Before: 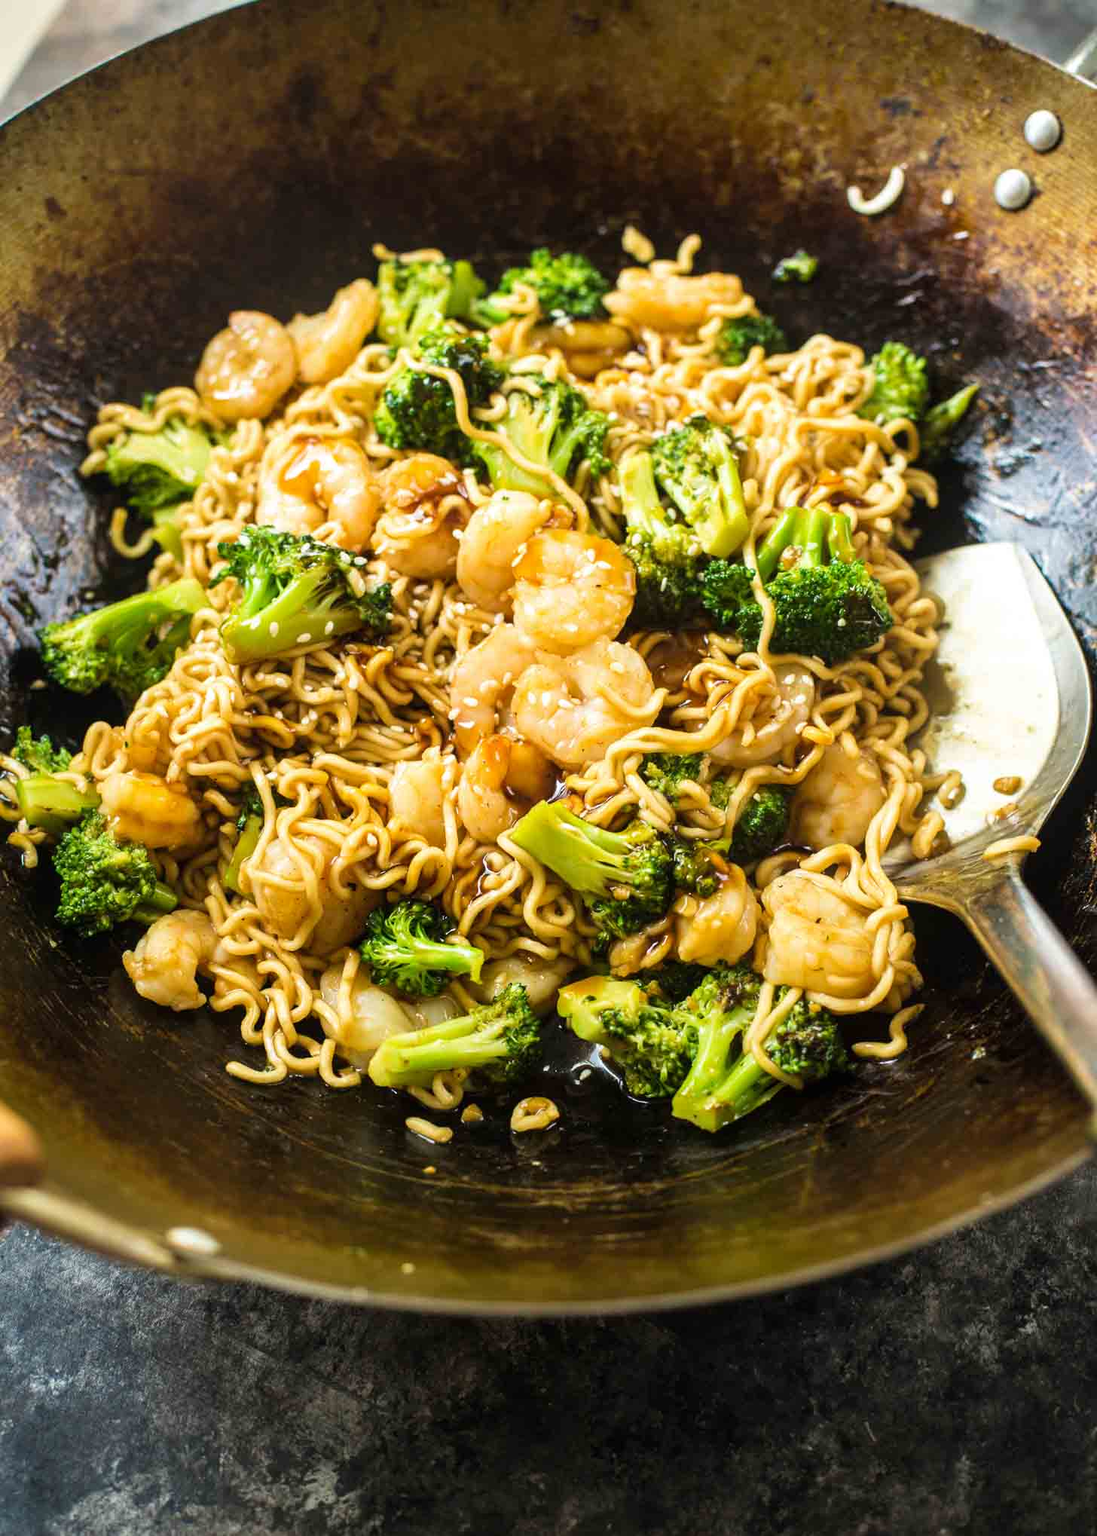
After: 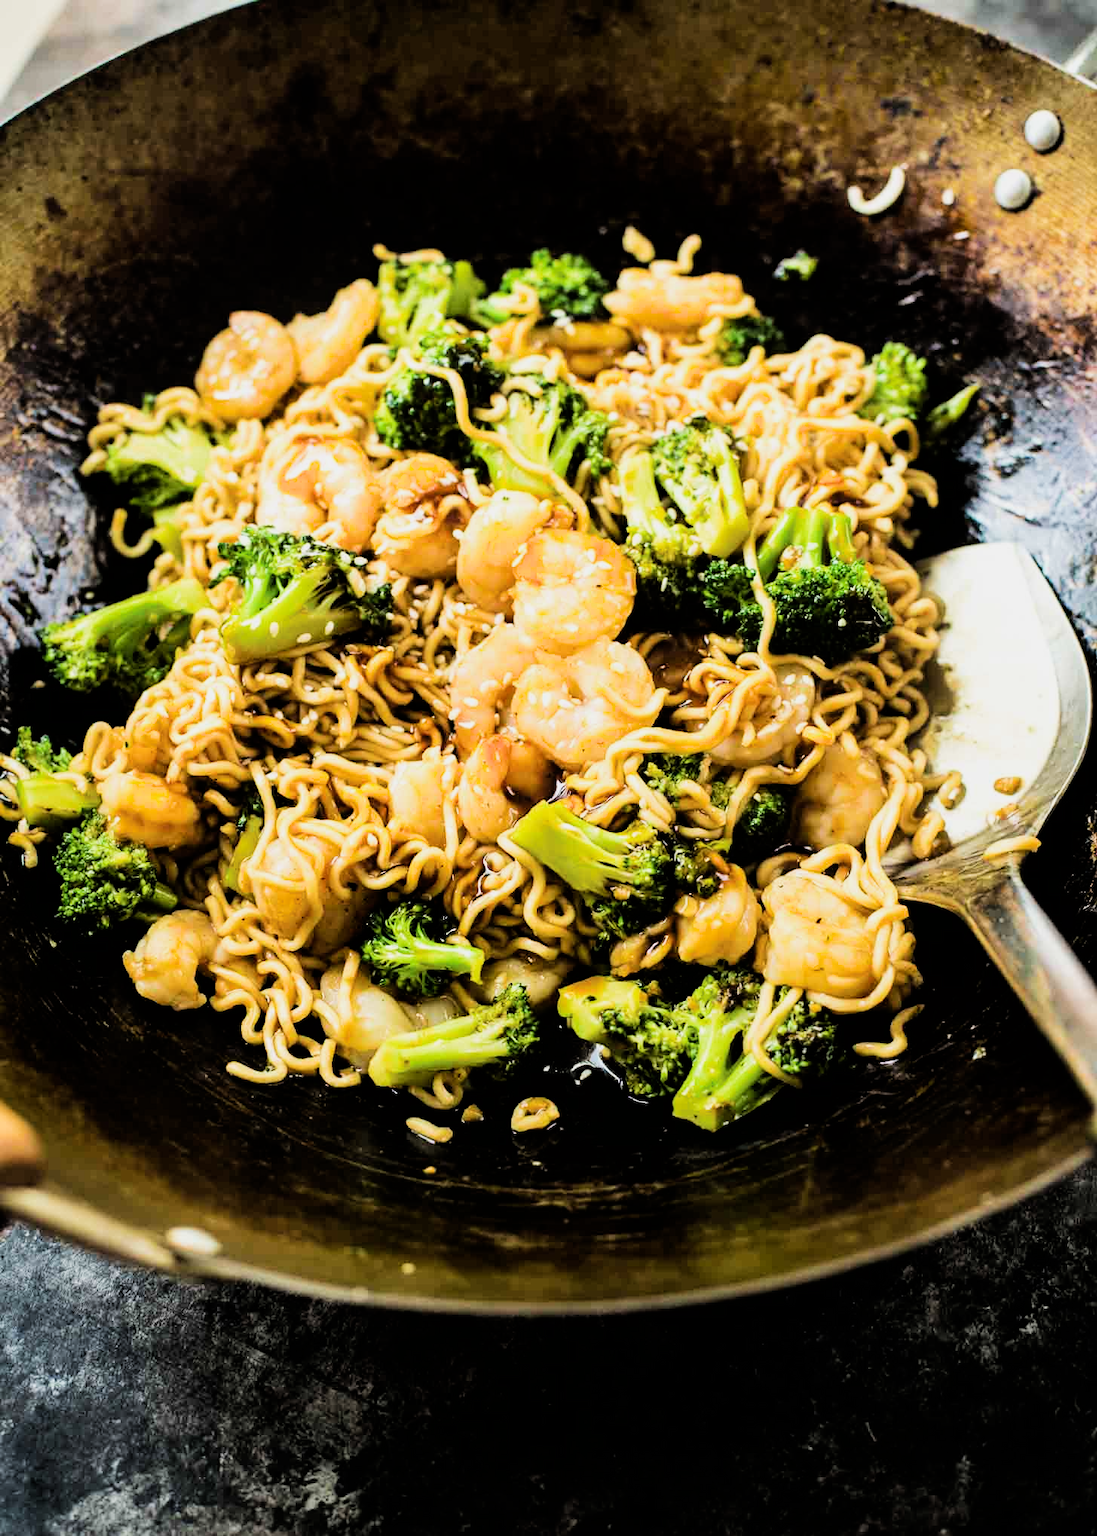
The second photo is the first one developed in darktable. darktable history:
filmic rgb: black relative exposure -5.12 EV, white relative exposure 4 EV, hardness 2.9, contrast 1.3, highlights saturation mix -29.41%, iterations of high-quality reconstruction 0
tone equalizer: -8 EV -0.428 EV, -7 EV -0.364 EV, -6 EV -0.357 EV, -5 EV -0.196 EV, -3 EV 0.235 EV, -2 EV 0.353 EV, -1 EV 0.41 EV, +0 EV 0.433 EV, edges refinement/feathering 500, mask exposure compensation -1.57 EV, preserve details no
